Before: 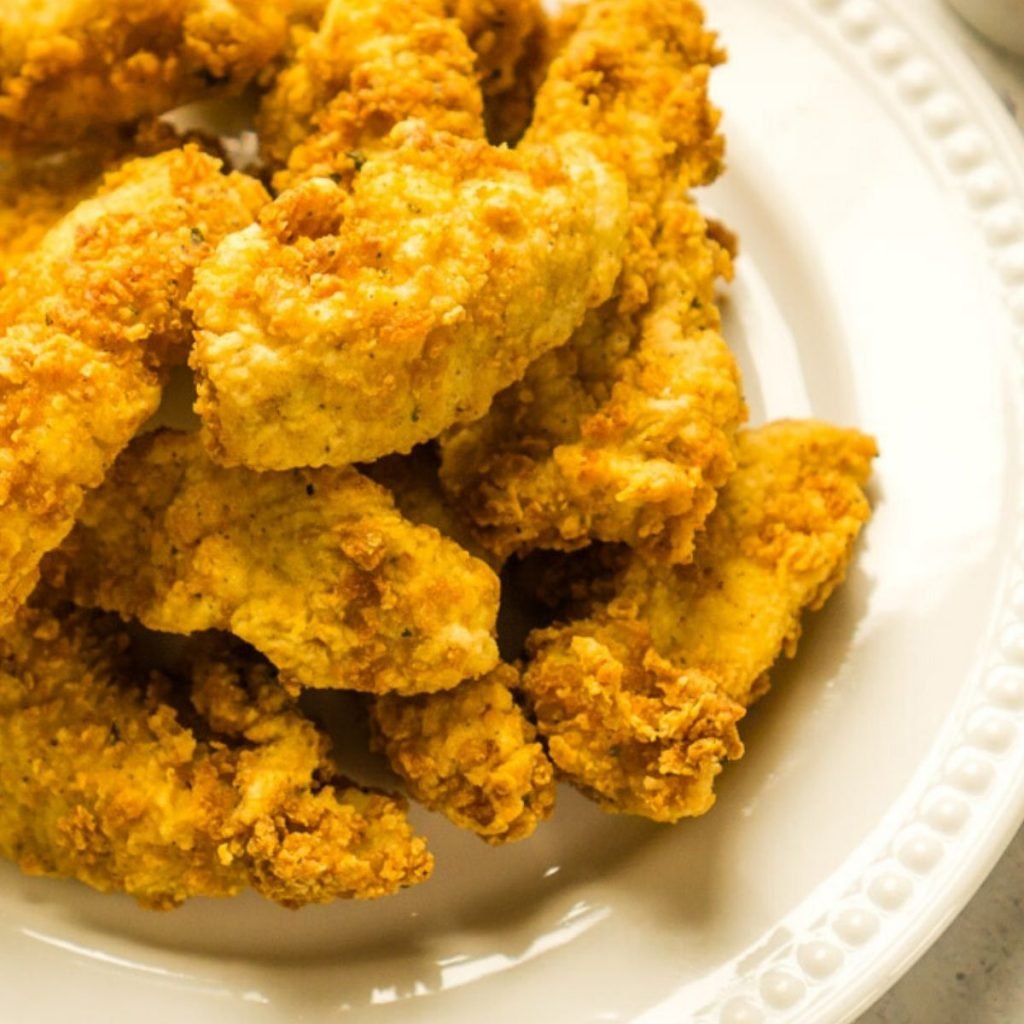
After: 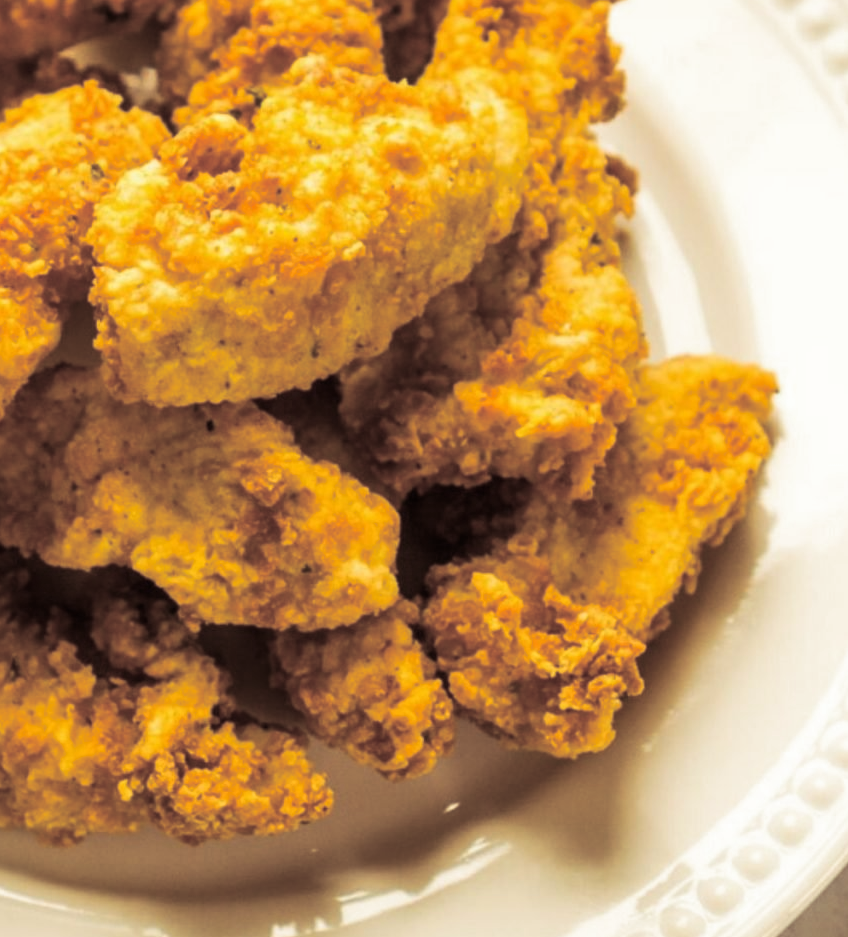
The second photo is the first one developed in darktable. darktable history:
crop: left 9.807%, top 6.259%, right 7.334%, bottom 2.177%
split-toning: shadows › saturation 0.24, highlights › hue 54°, highlights › saturation 0.24
